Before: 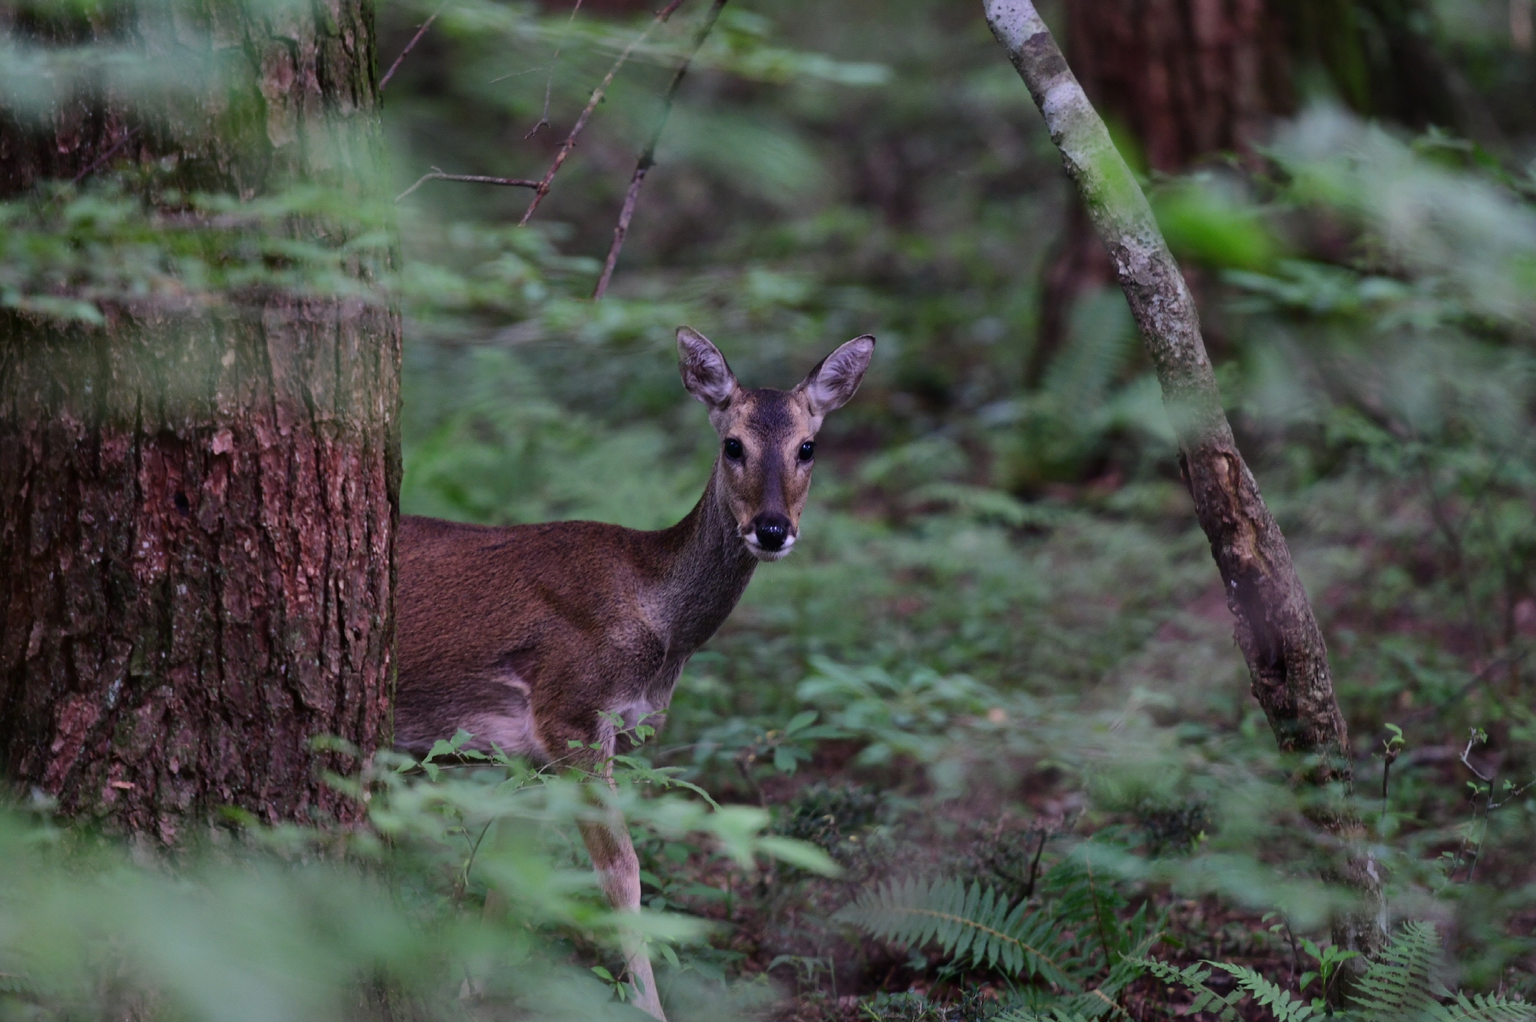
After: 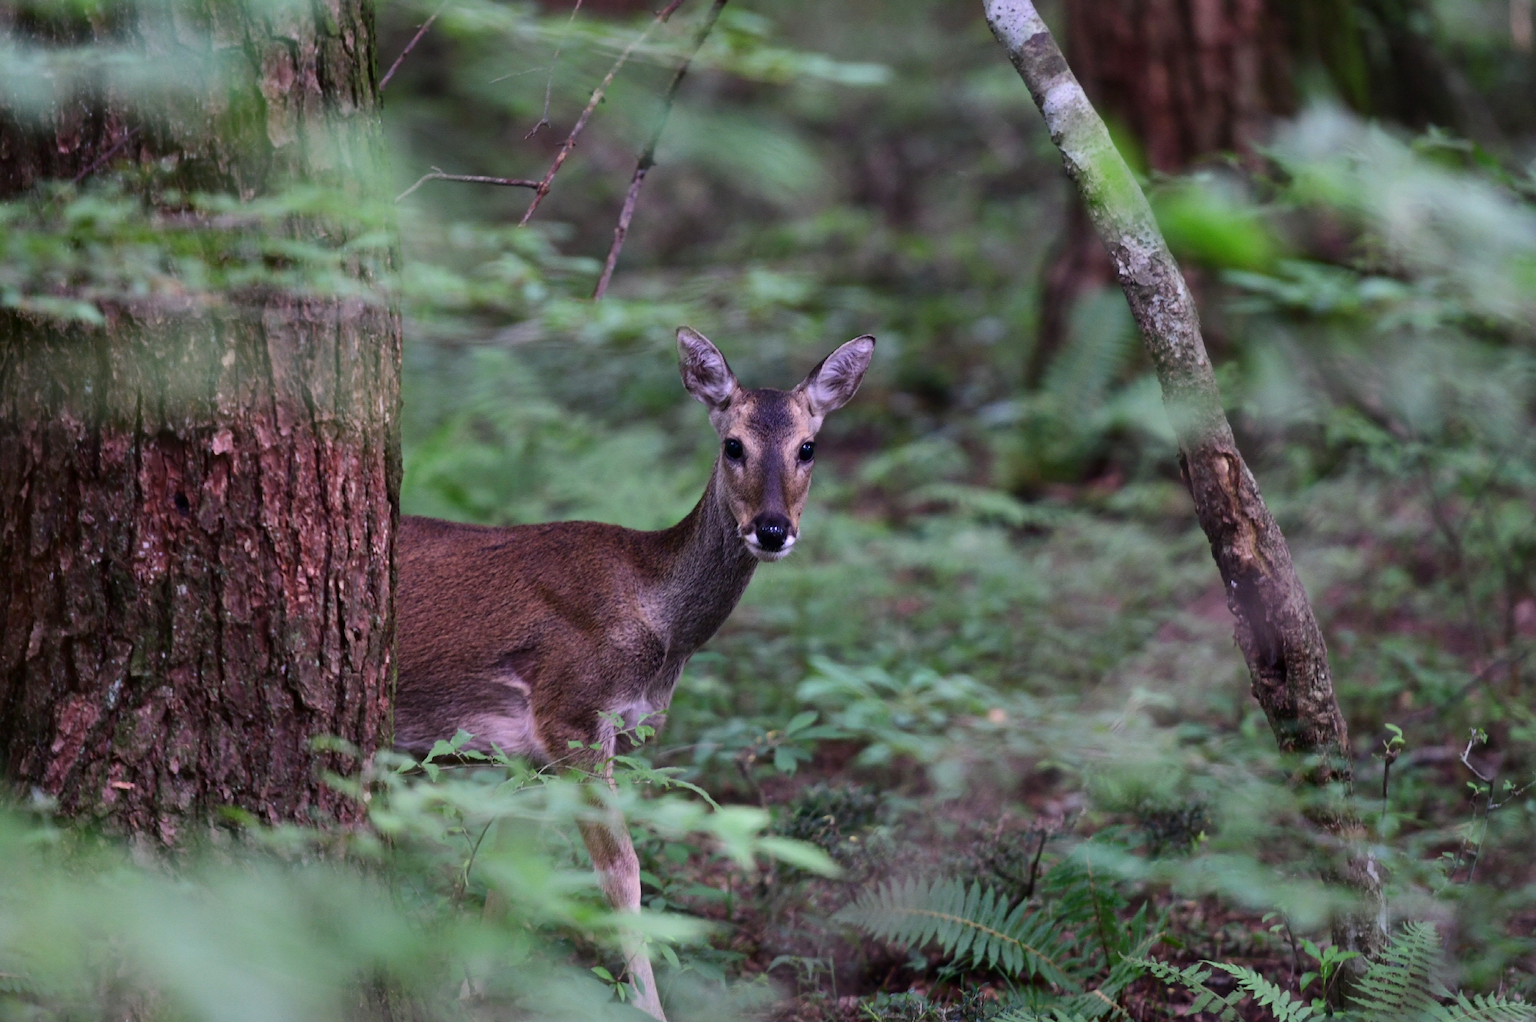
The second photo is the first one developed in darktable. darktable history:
exposure: black level correction 0.001, exposure 0.5 EV, compensate exposure bias true, compensate highlight preservation false
color balance rgb: perceptual saturation grading › global saturation -1%
